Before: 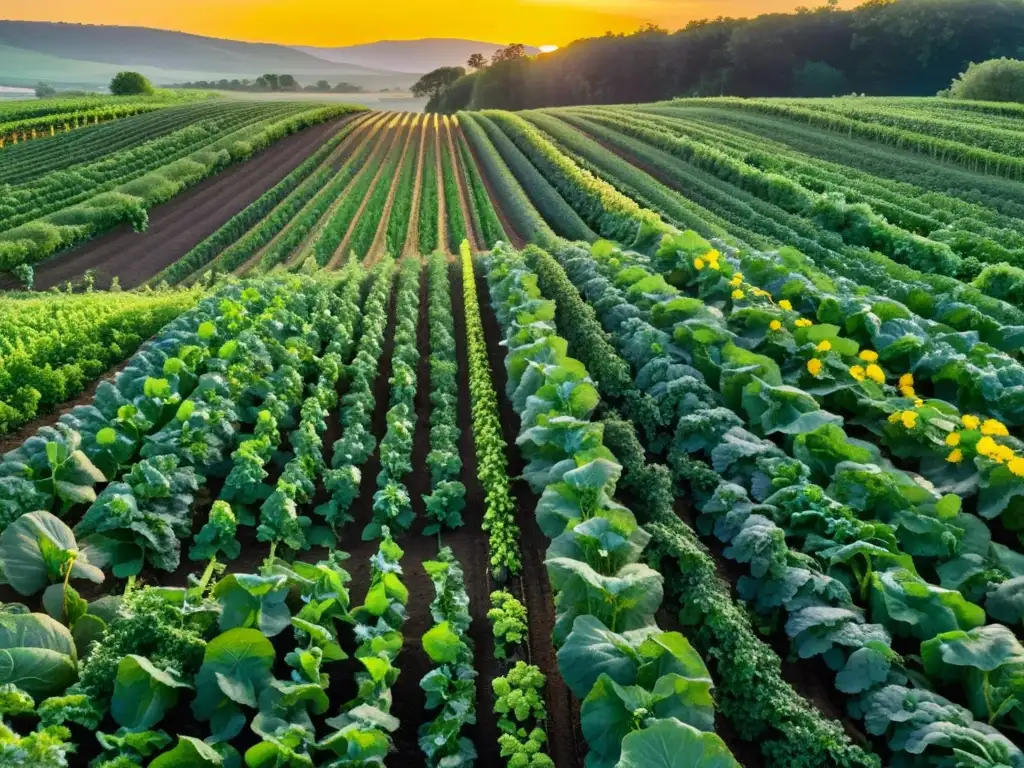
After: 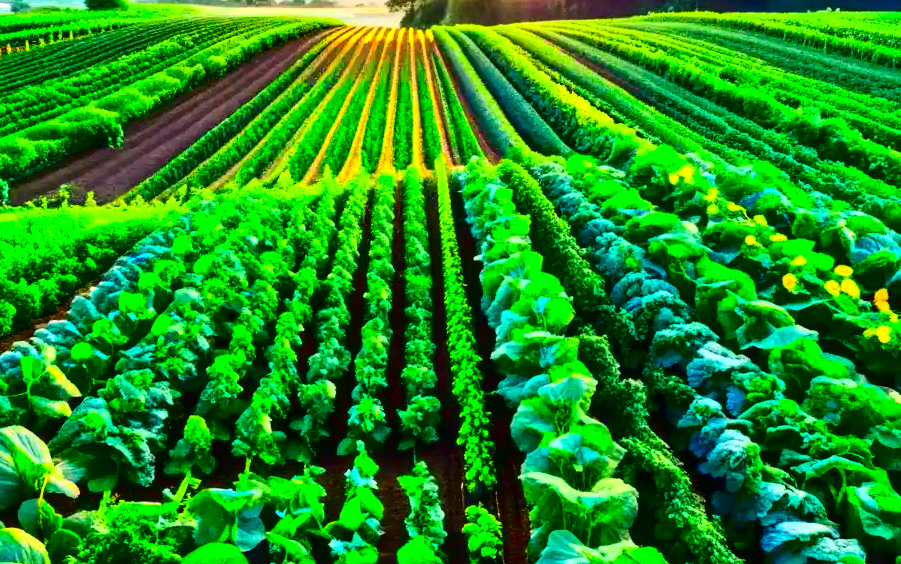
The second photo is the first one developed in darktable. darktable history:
tone curve: curves: ch0 [(0, 0) (0.003, 0.002) (0.011, 0.002) (0.025, 0.002) (0.044, 0.002) (0.069, 0.002) (0.1, 0.003) (0.136, 0.008) (0.177, 0.03) (0.224, 0.058) (0.277, 0.139) (0.335, 0.233) (0.399, 0.363) (0.468, 0.506) (0.543, 0.649) (0.623, 0.781) (0.709, 0.88) (0.801, 0.956) (0.898, 0.994) (1, 1)], color space Lab, independent channels, preserve colors none
exposure: black level correction 0.001, exposure 0.499 EV, compensate highlight preservation false
shadows and highlights: shadows 39.51, highlights -55.97, low approximation 0.01, soften with gaussian
crop and rotate: left 2.465%, top 11.119%, right 9.523%, bottom 15.421%
local contrast: on, module defaults
color correction: highlights b* 0.008, saturation 2.95
